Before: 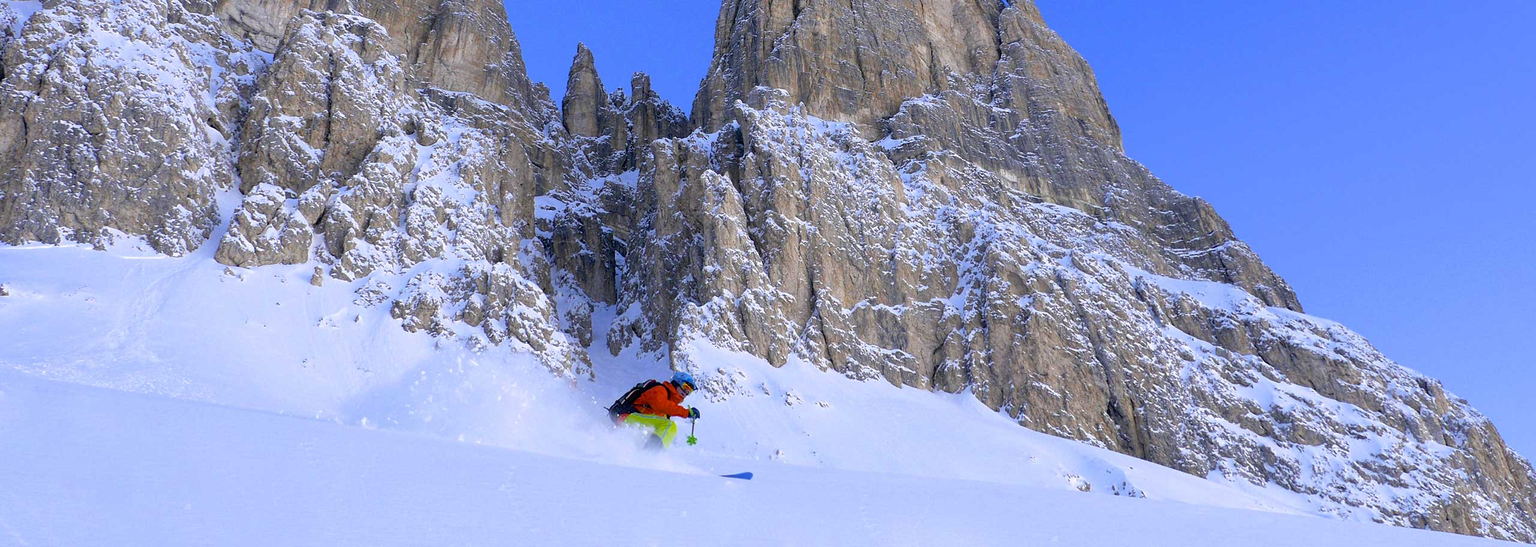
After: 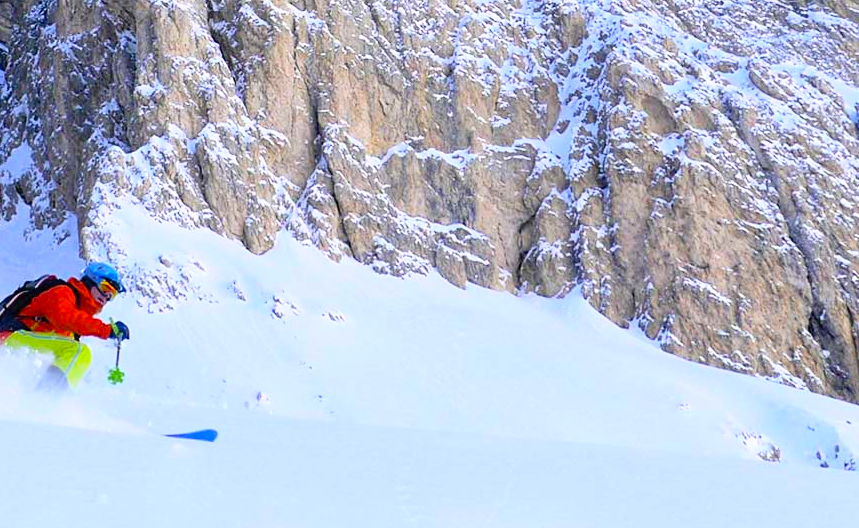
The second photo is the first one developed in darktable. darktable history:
crop: left 40.539%, top 39.265%, right 25.877%, bottom 2.747%
contrast brightness saturation: contrast 0.237, brightness 0.246, saturation 0.371
